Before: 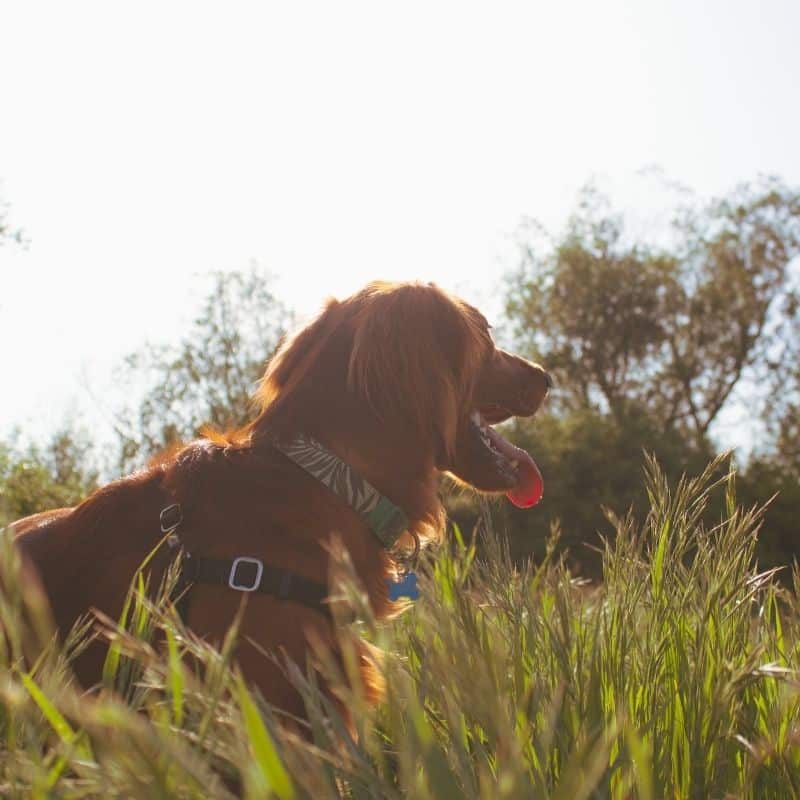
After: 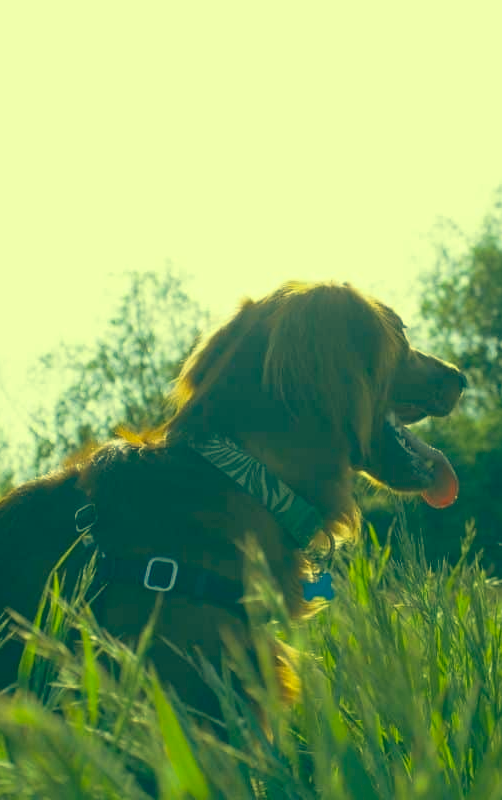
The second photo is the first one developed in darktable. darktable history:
color correction: highlights a* -15.58, highlights b* 40, shadows a* -40, shadows b* -26.18
crop: left 10.644%, right 26.528%
